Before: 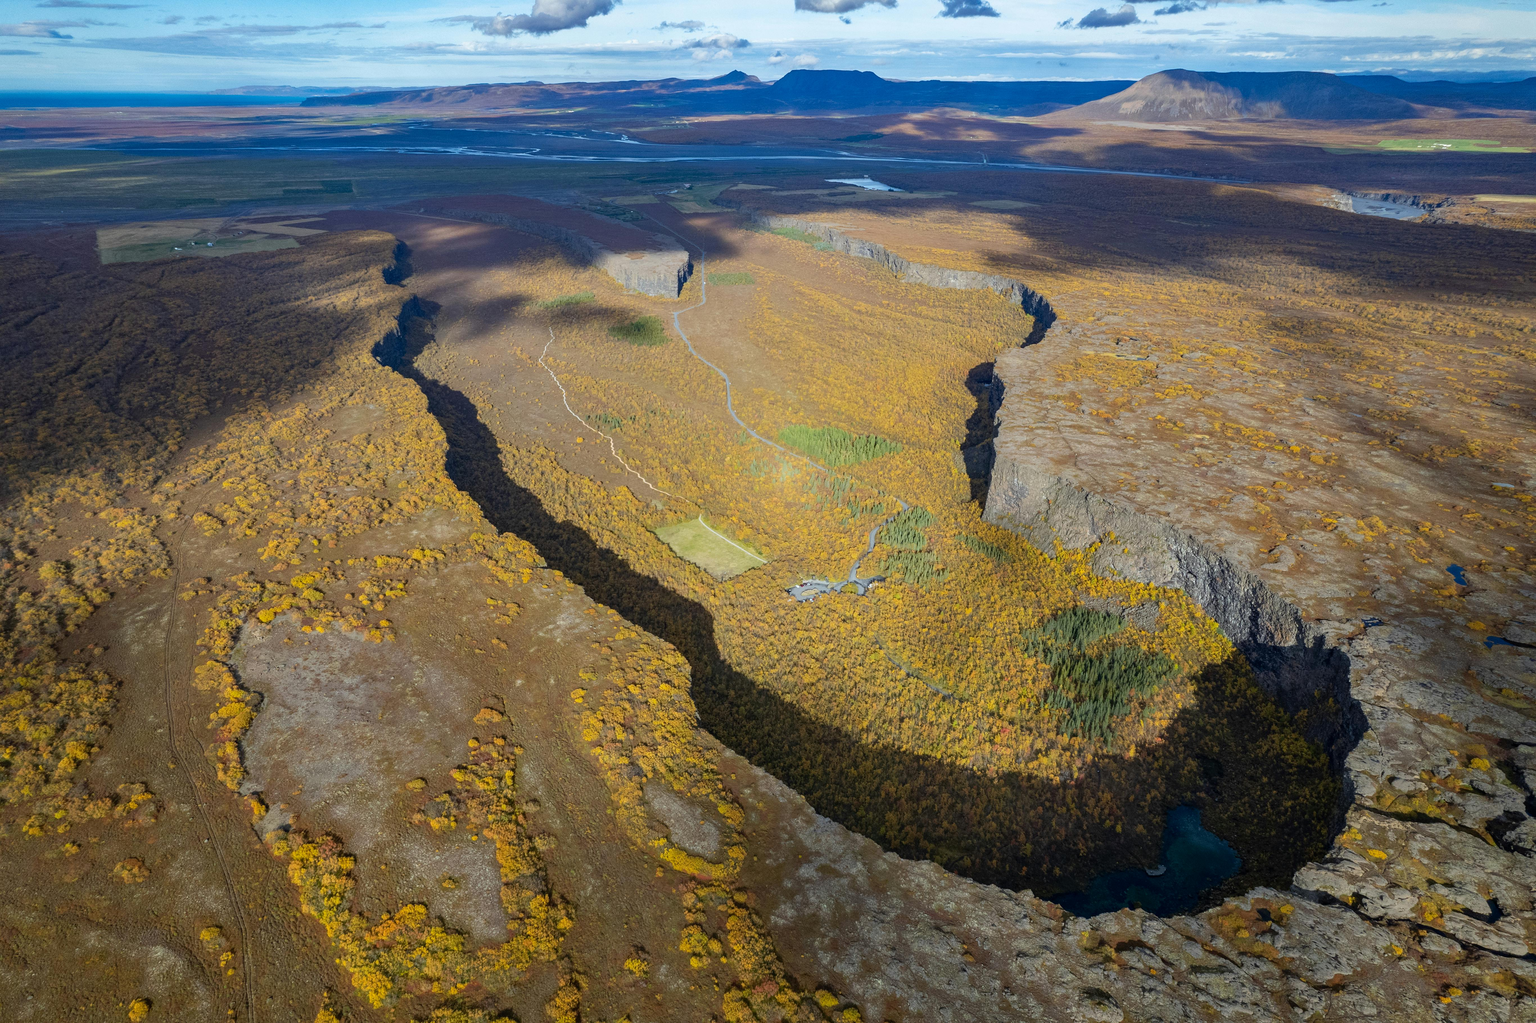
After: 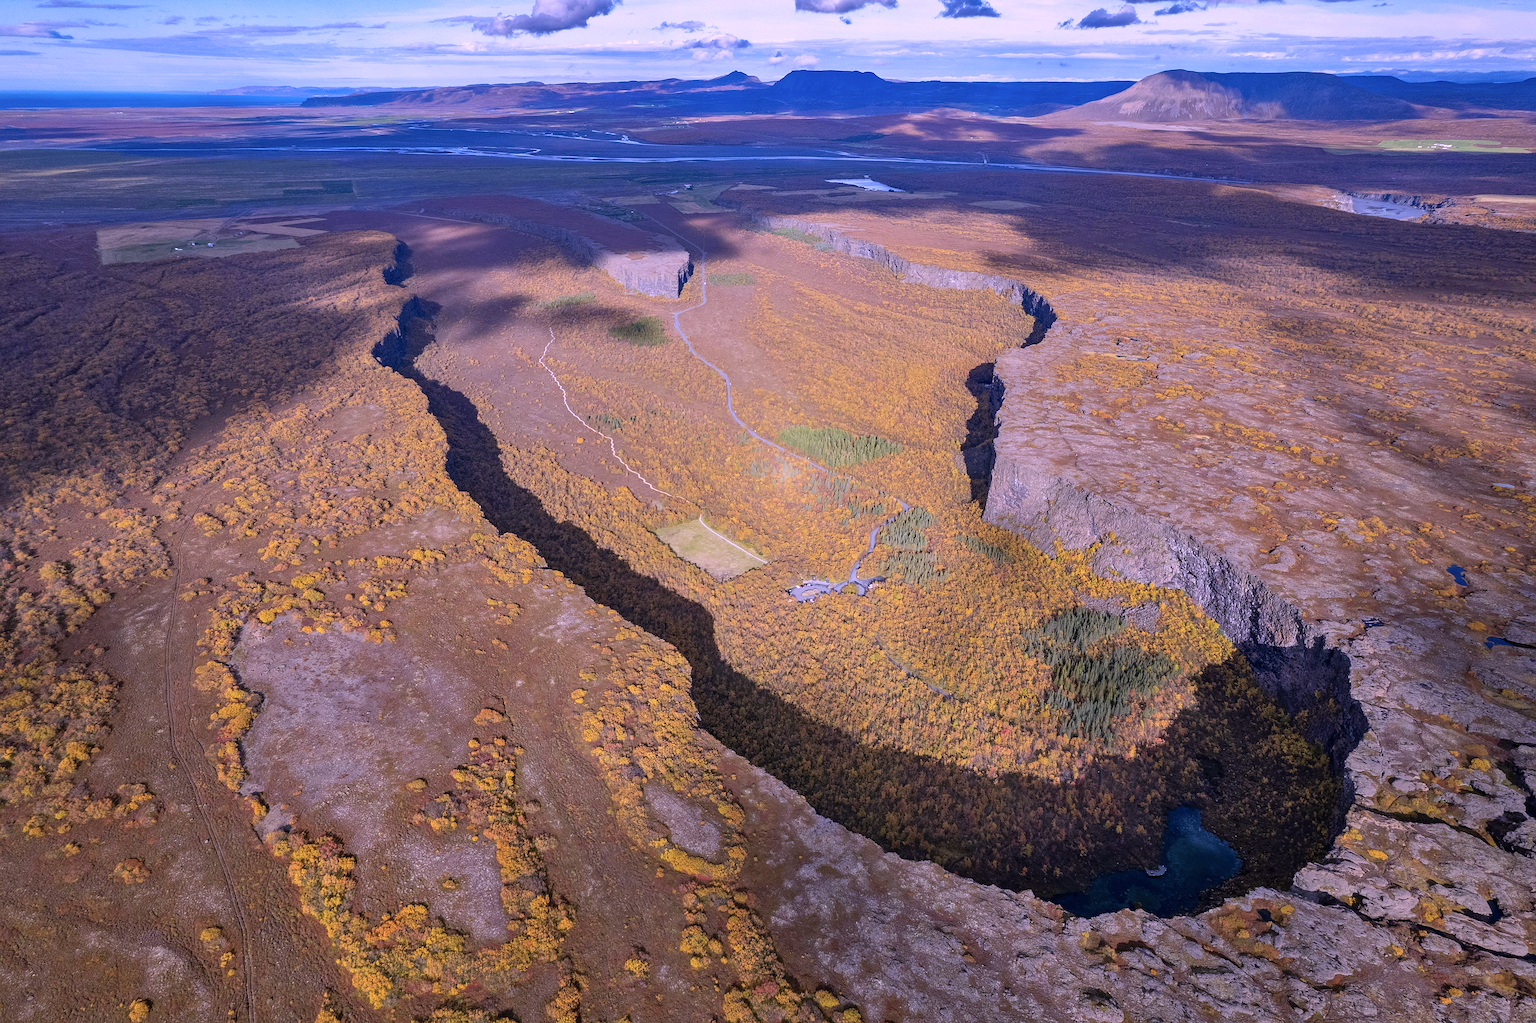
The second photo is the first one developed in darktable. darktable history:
shadows and highlights: shadows 36.2, highlights -28.13, soften with gaussian
sharpen: on, module defaults
color calibration: output R [1.107, -0.012, -0.003, 0], output B [0, 0, 1.308, 0], illuminant F (fluorescent), F source F9 (Cool White Deluxe 4150 K) – high CRI, x 0.374, y 0.373, temperature 4160.09 K
